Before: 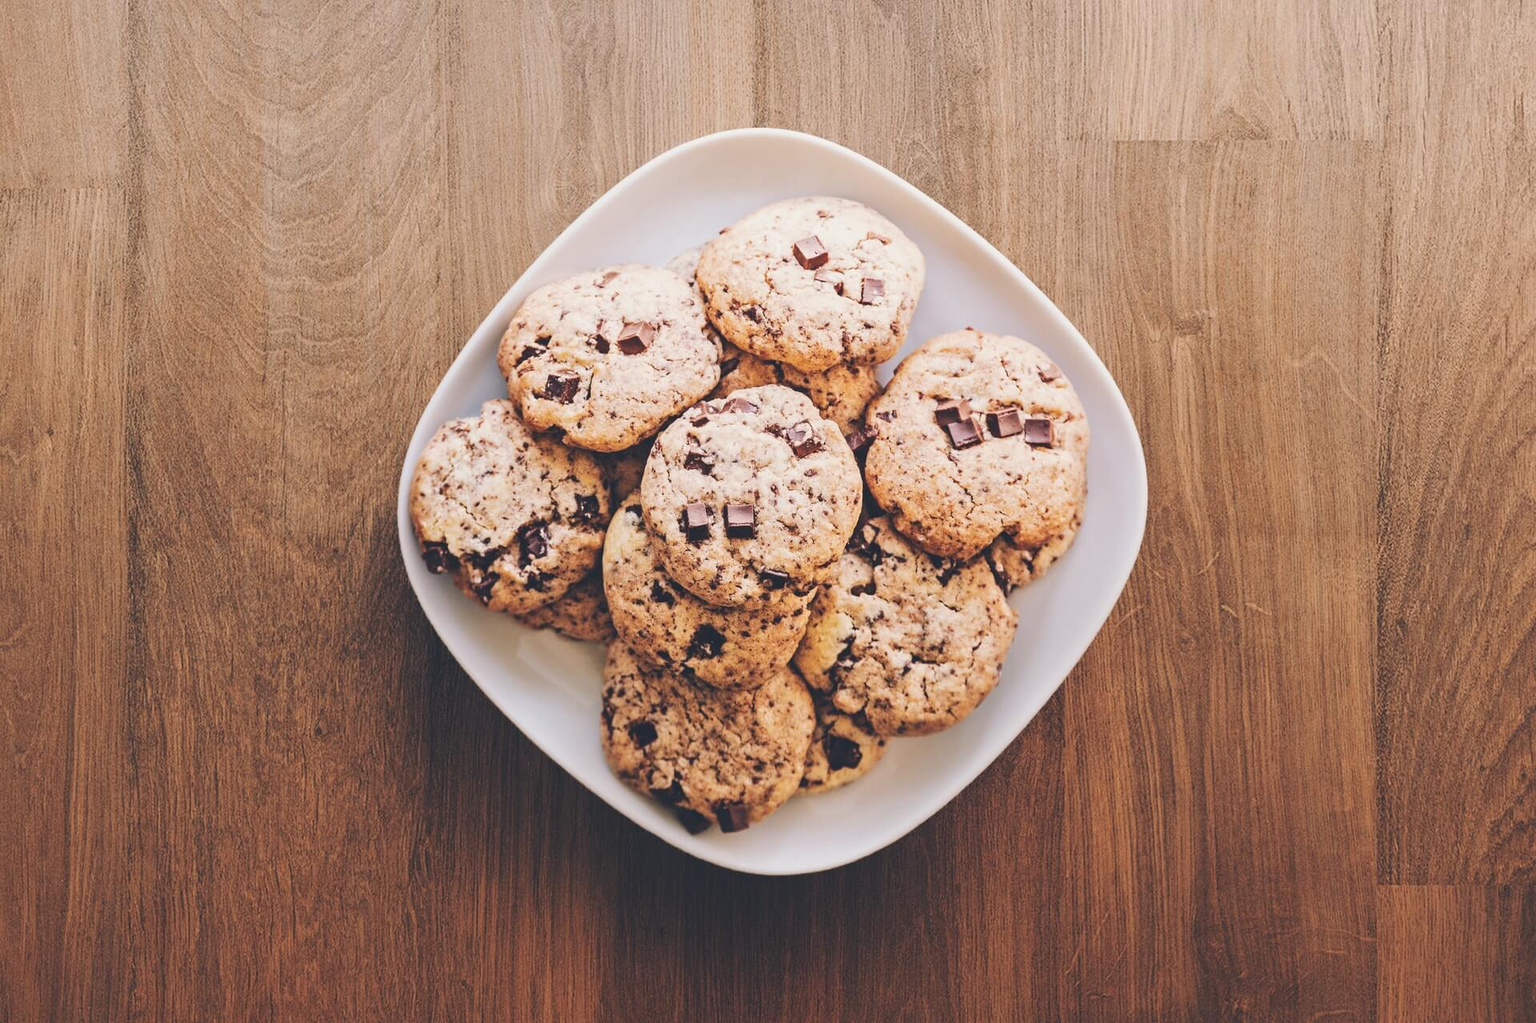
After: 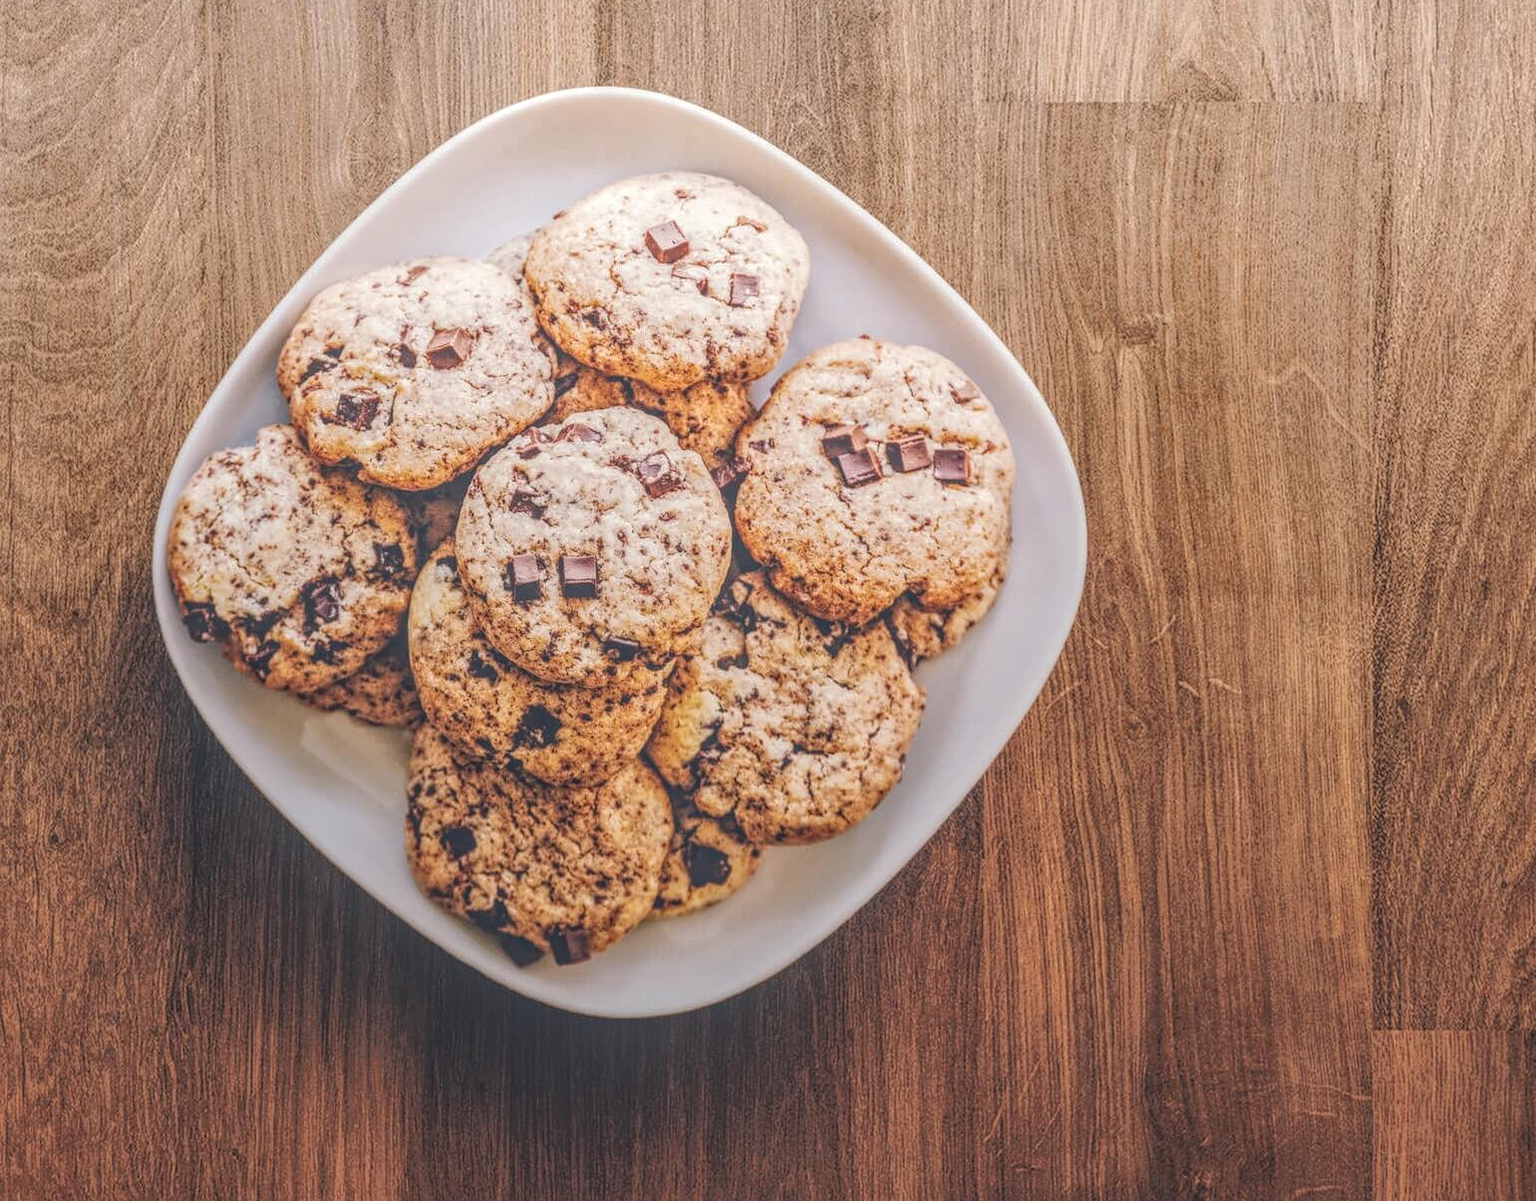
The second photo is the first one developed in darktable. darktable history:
local contrast: highlights 20%, shadows 30%, detail 200%, midtone range 0.2
crop and rotate: left 17.959%, top 5.771%, right 1.742%
